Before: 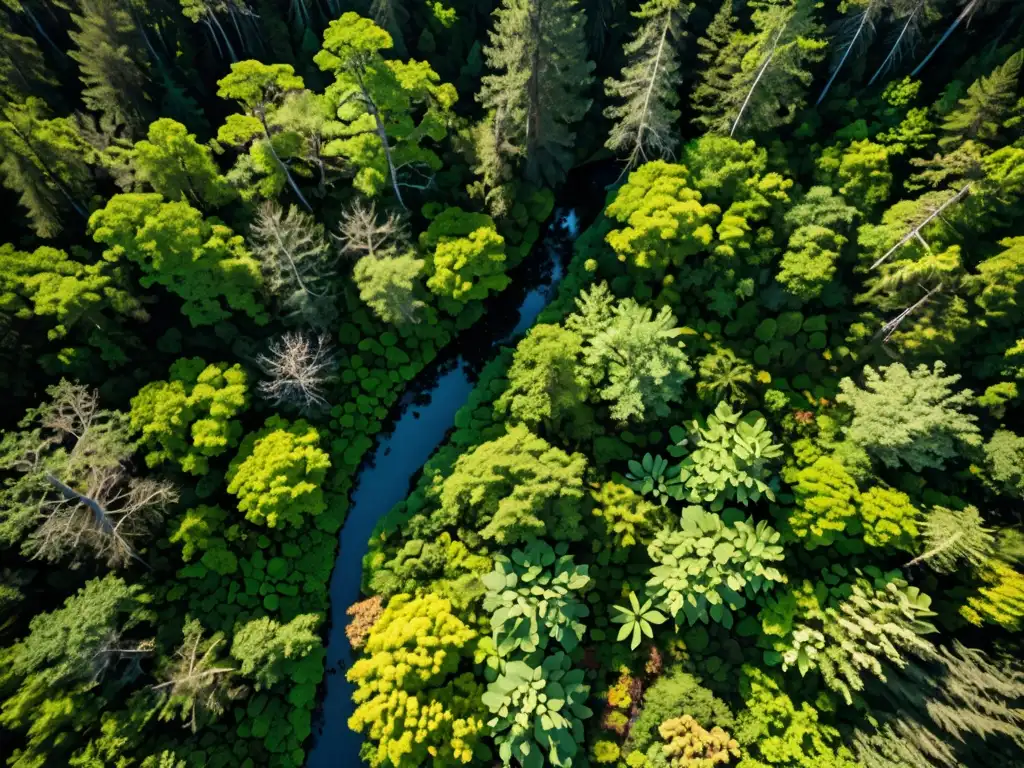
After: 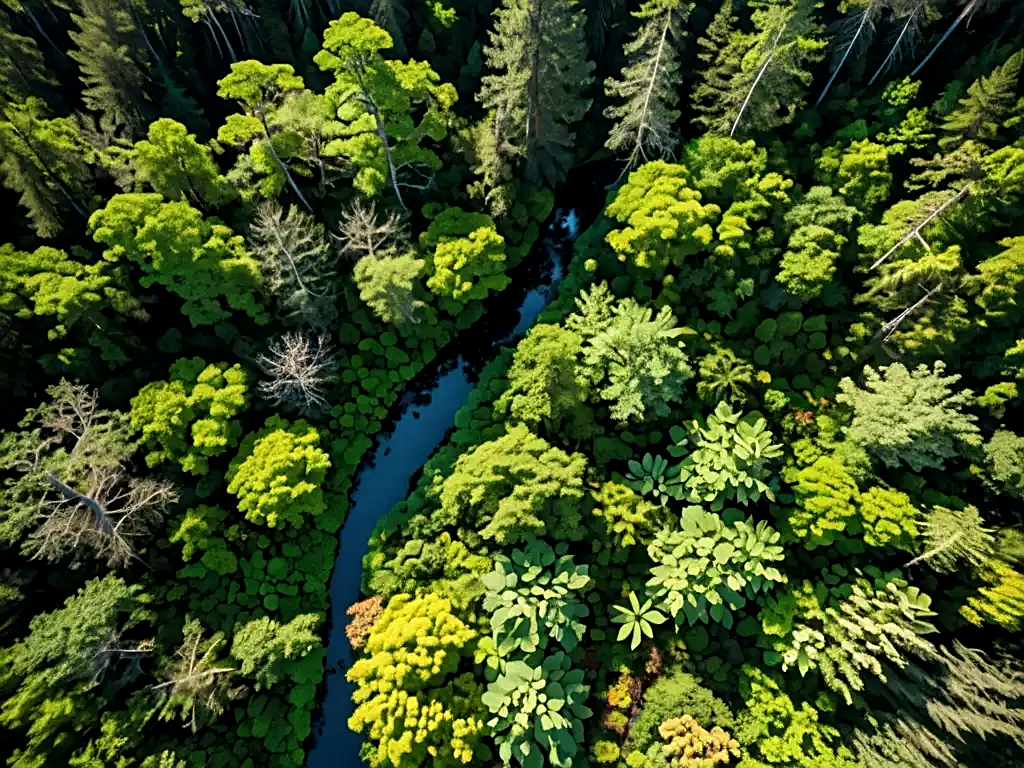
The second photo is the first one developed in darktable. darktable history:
sharpen: on, module defaults
local contrast: highlights 103%, shadows 102%, detail 119%, midtone range 0.2
